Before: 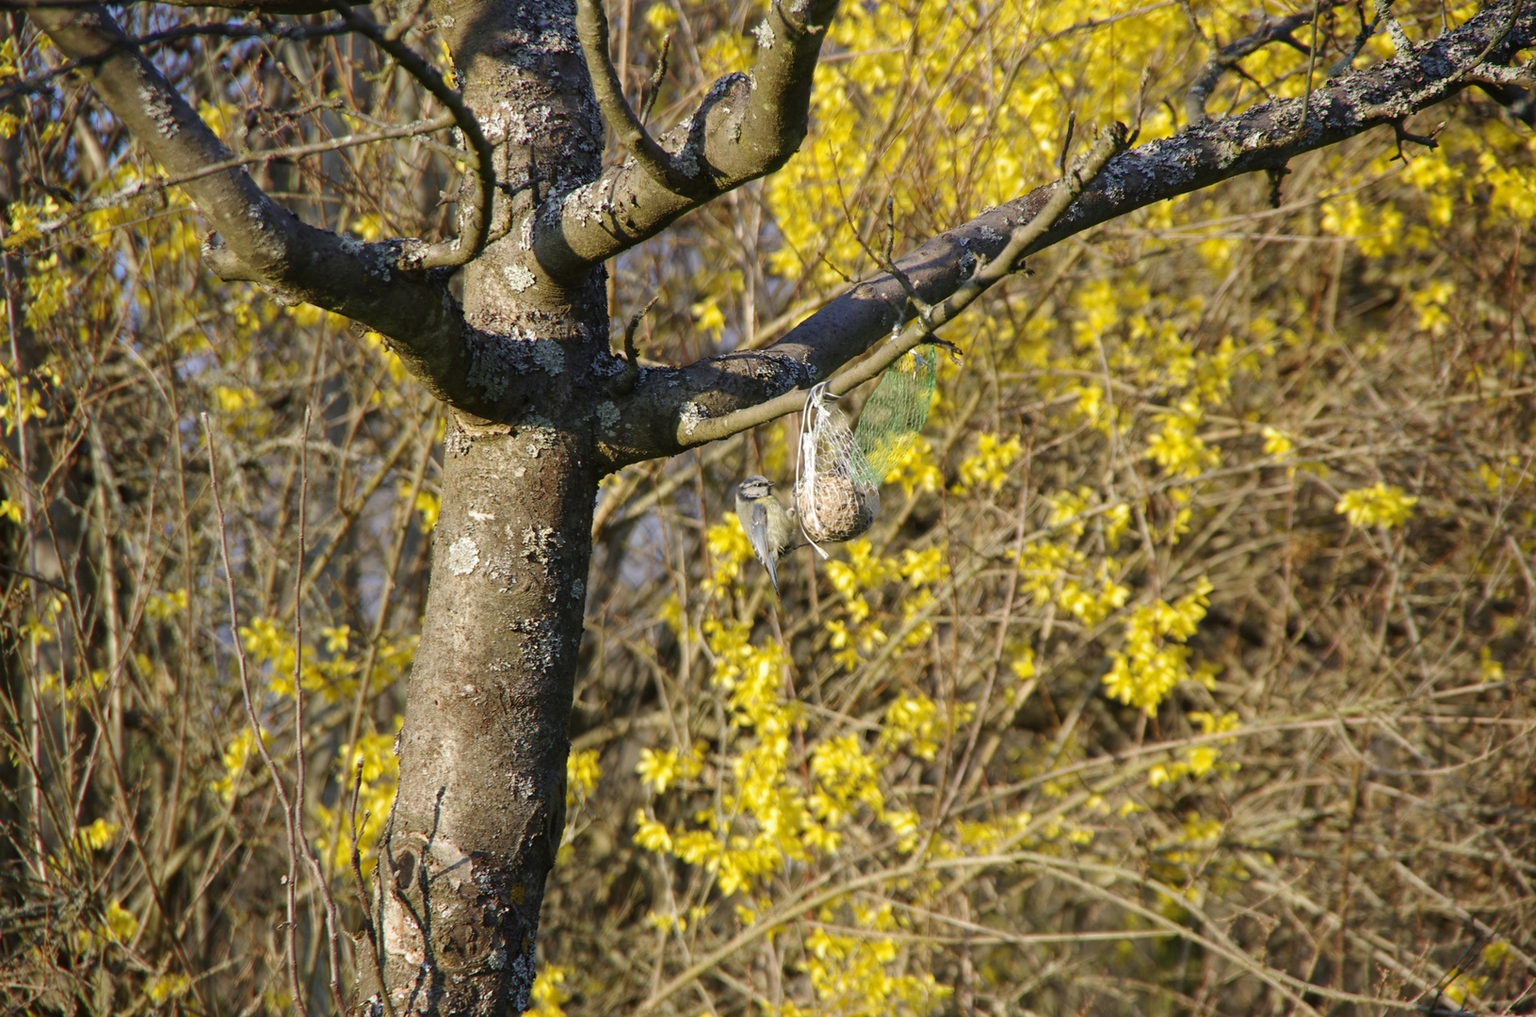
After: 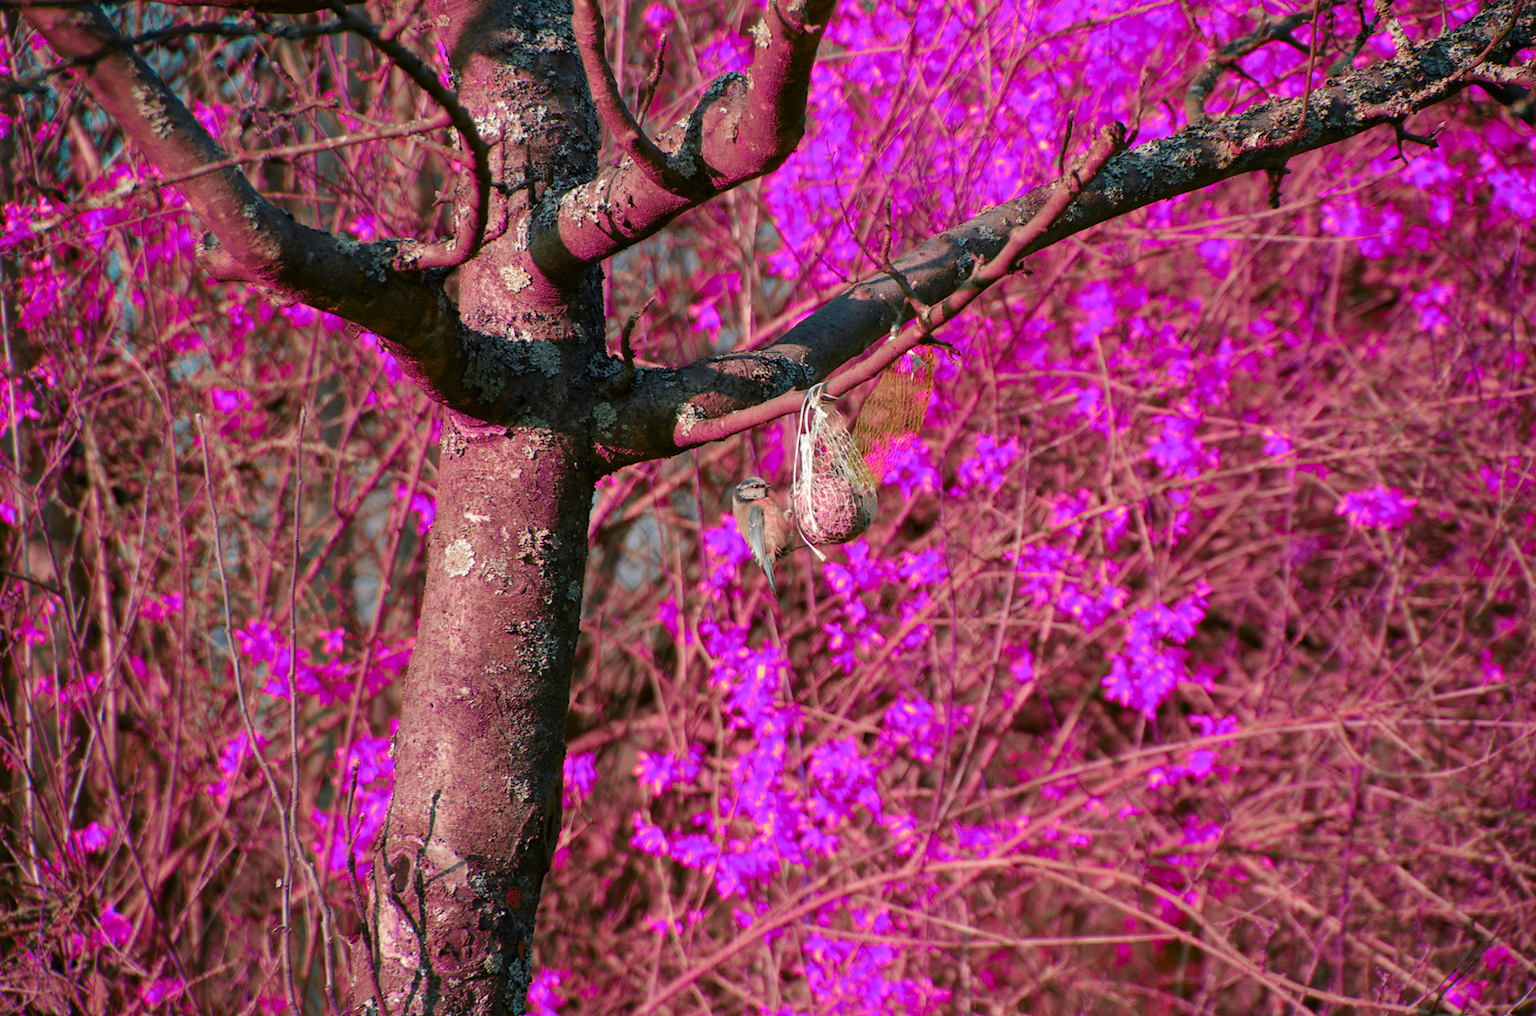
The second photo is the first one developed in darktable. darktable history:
crop and rotate: left 0.451%, top 0.146%, bottom 0.34%
color zones: curves: ch0 [(0.826, 0.353)]; ch1 [(0.242, 0.647) (0.889, 0.342)]; ch2 [(0.246, 0.089) (0.969, 0.068)]
